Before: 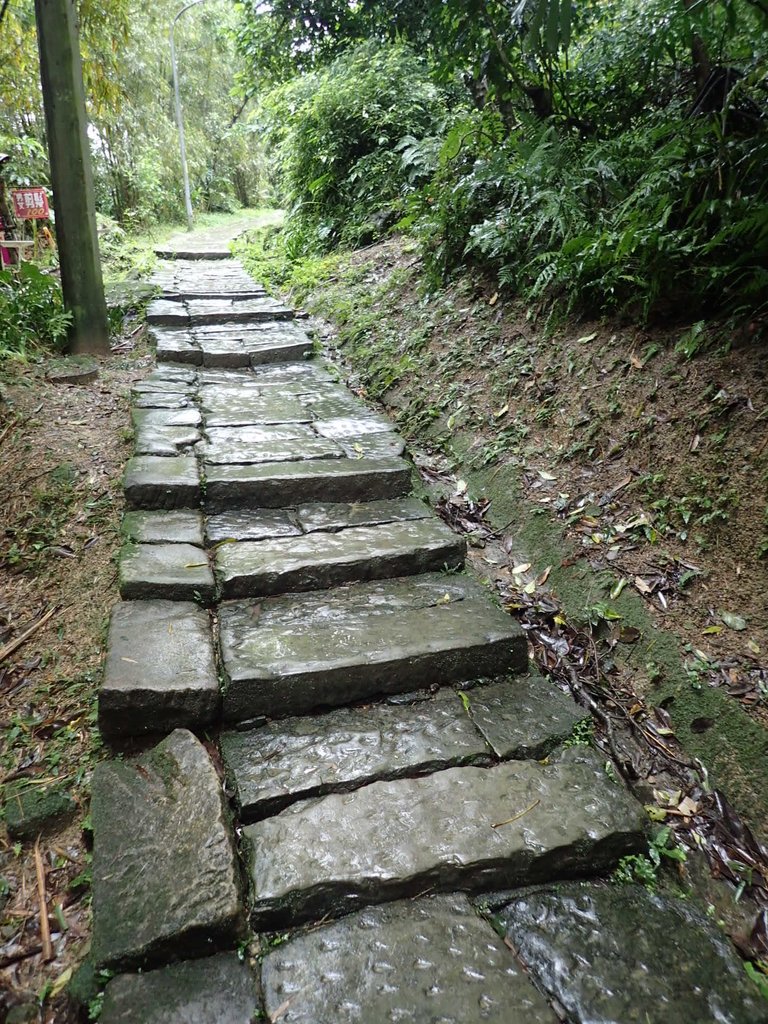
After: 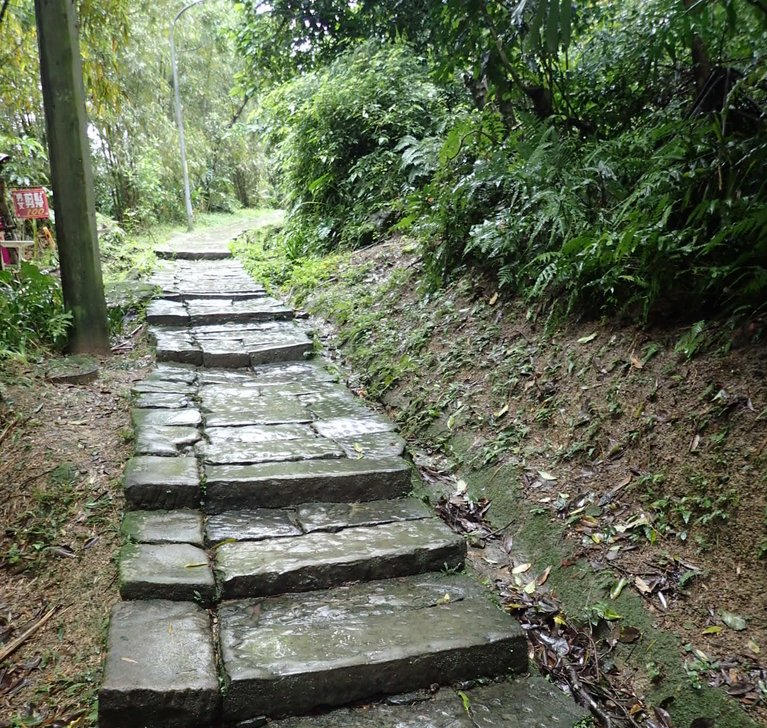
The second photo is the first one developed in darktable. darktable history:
crop: bottom 28.893%
